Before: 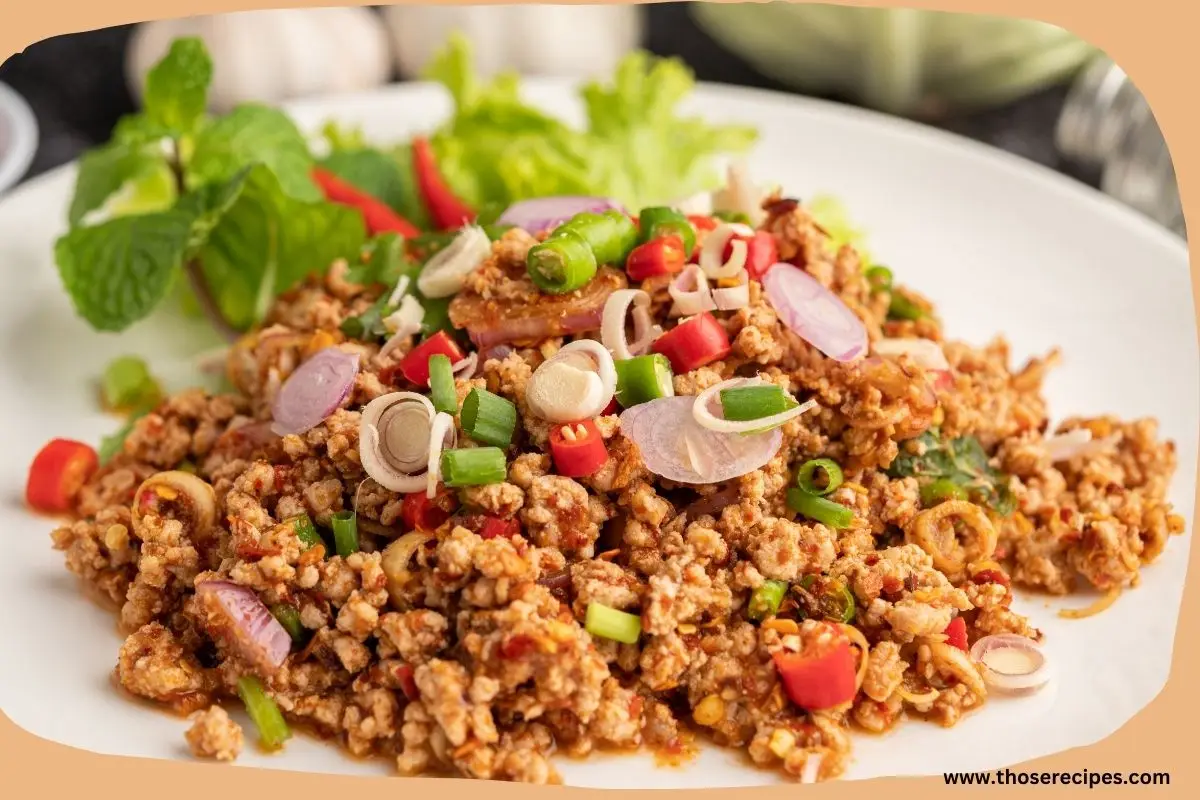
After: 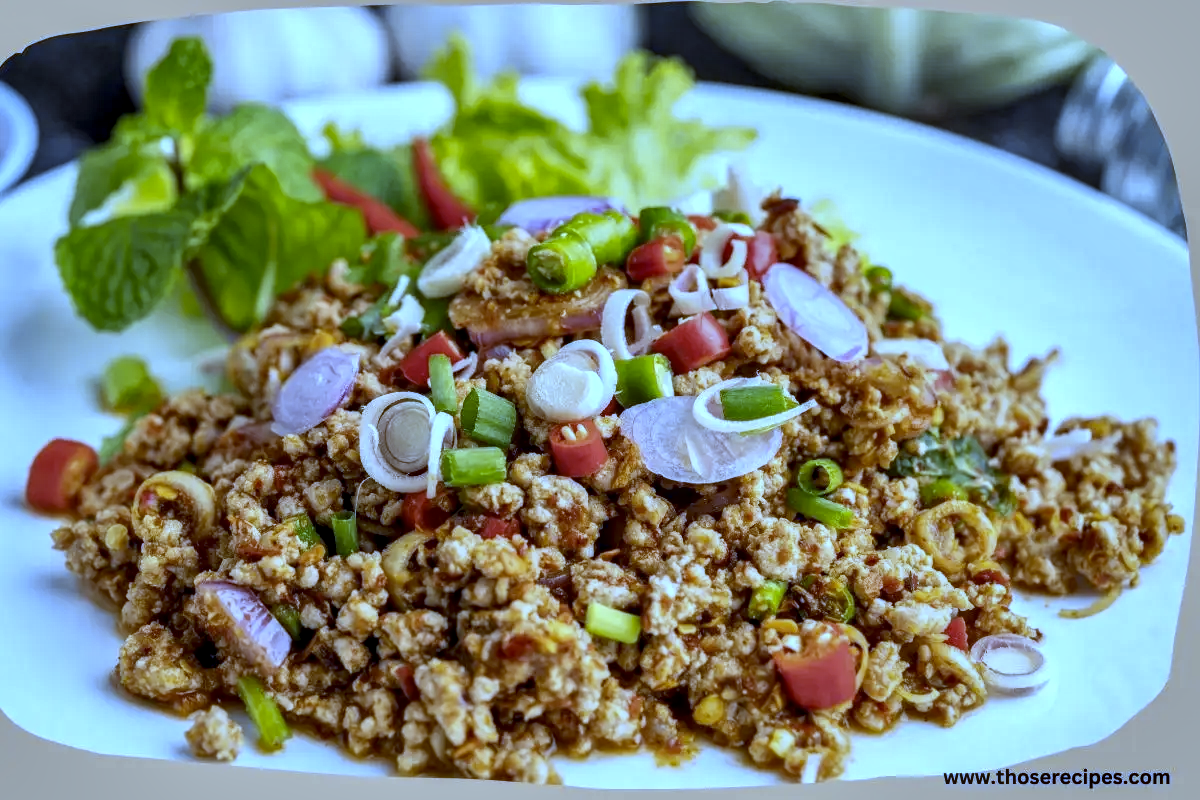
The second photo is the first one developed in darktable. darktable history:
white balance: red 0.766, blue 1.537
shadows and highlights: highlights color adjustment 0%, low approximation 0.01, soften with gaussian
contrast equalizer: octaves 7, y [[0.6 ×6], [0.55 ×6], [0 ×6], [0 ×6], [0 ×6]], mix 0.29
local contrast: on, module defaults
color contrast: green-magenta contrast 0.81
color correction: highlights a* -8, highlights b* 3.1
